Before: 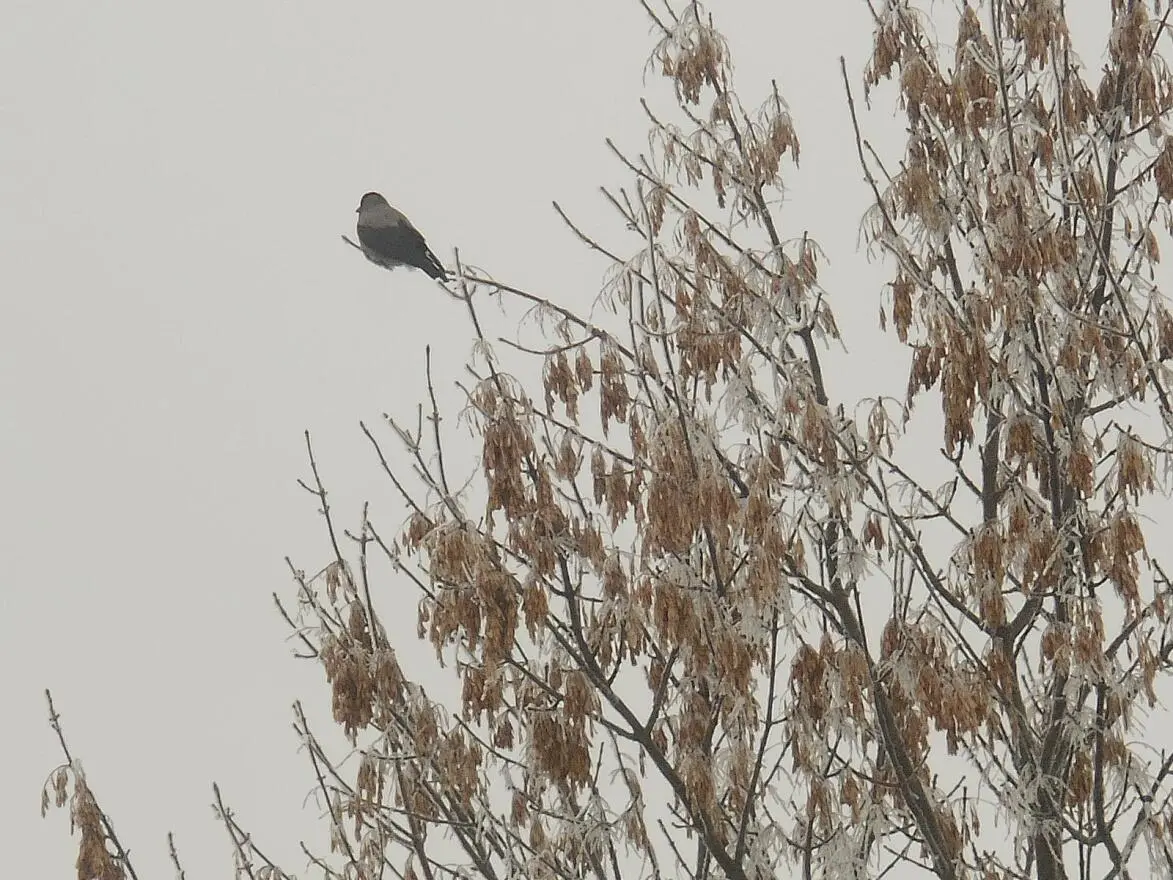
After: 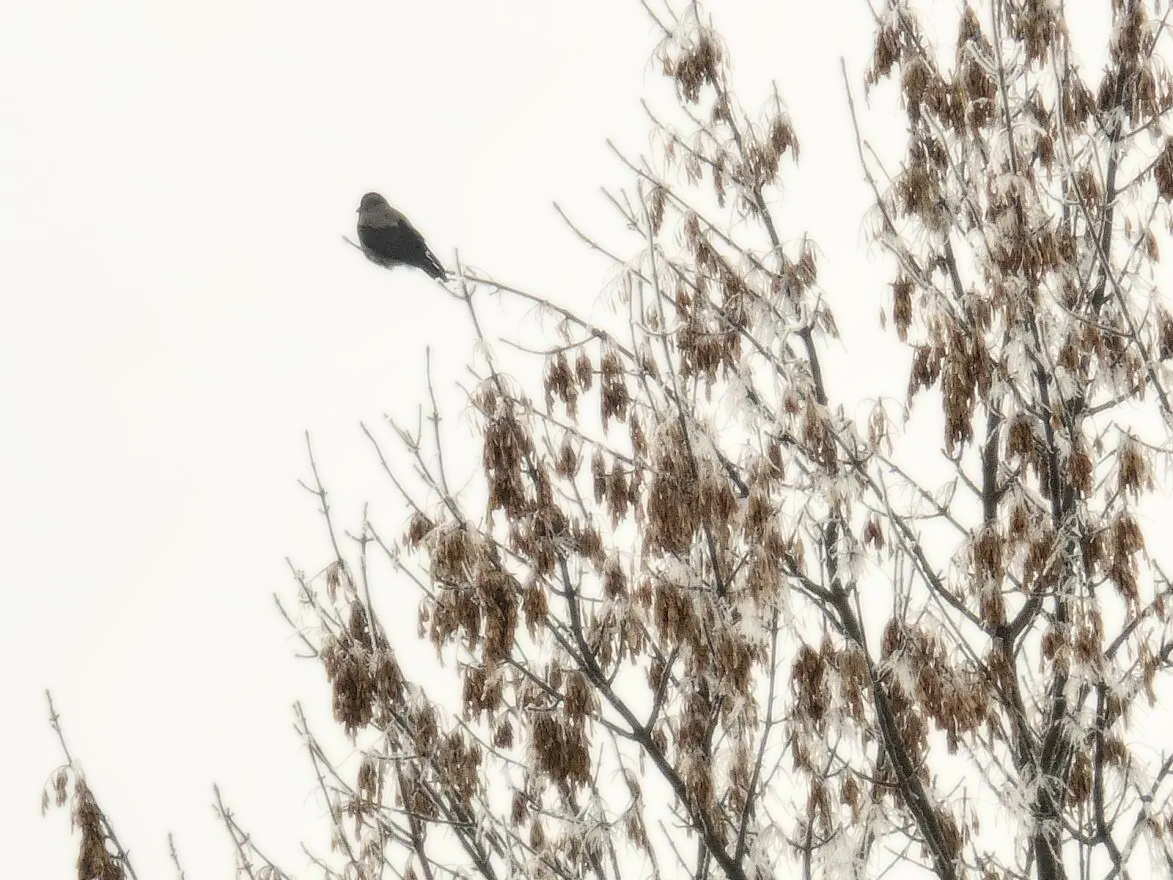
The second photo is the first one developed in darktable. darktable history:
local contrast: detail 150%
bloom: size 0%, threshold 54.82%, strength 8.31%
